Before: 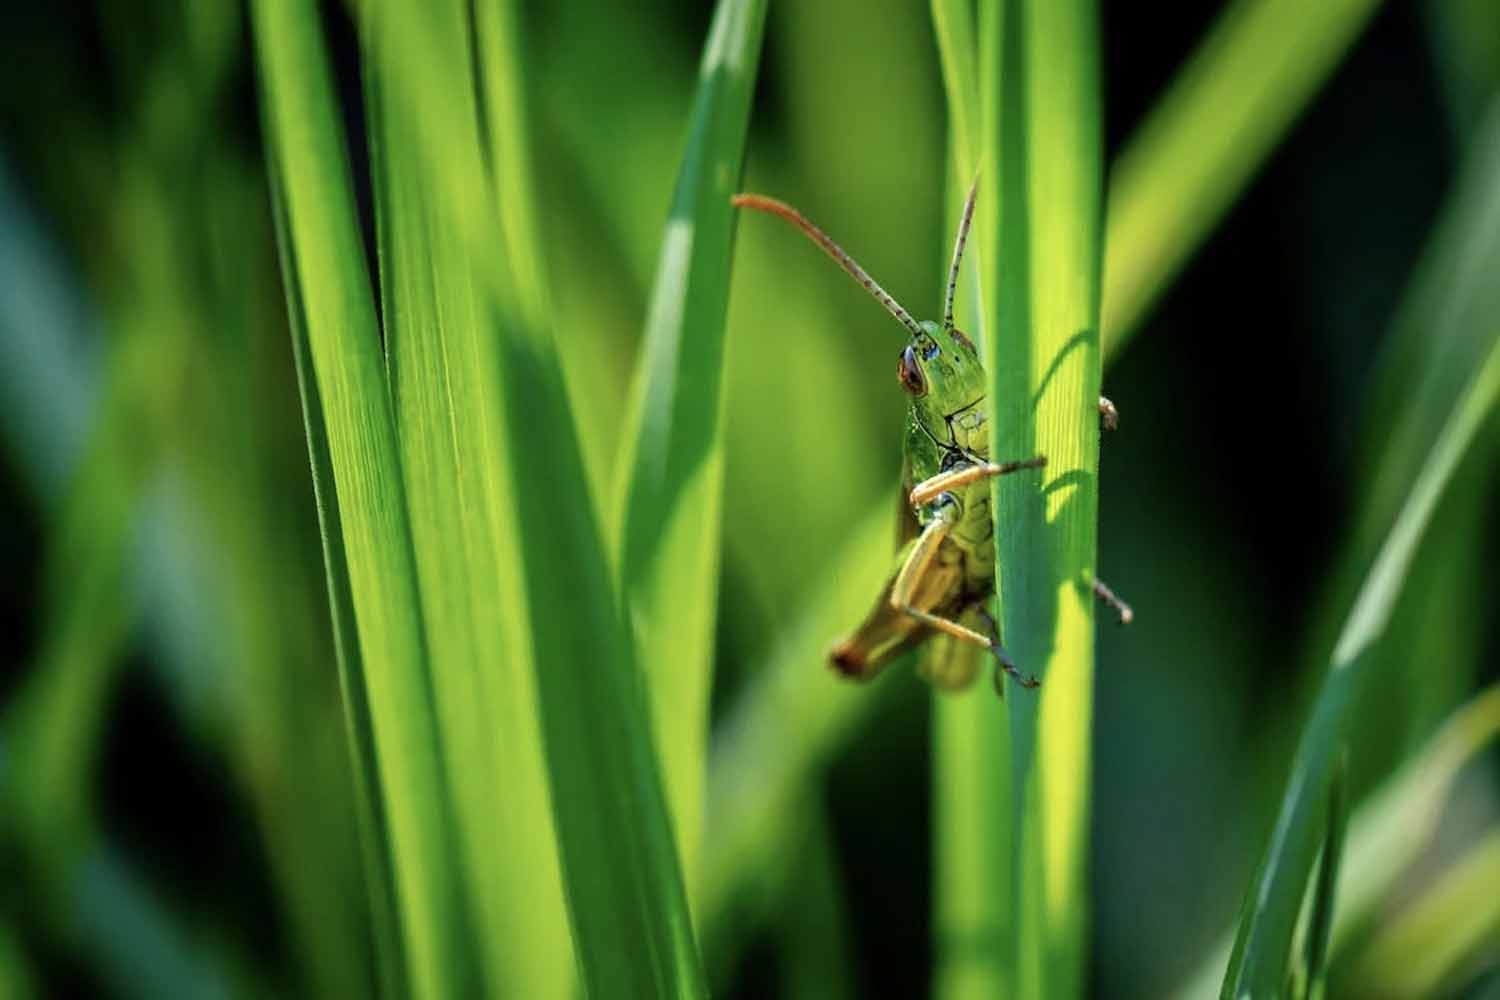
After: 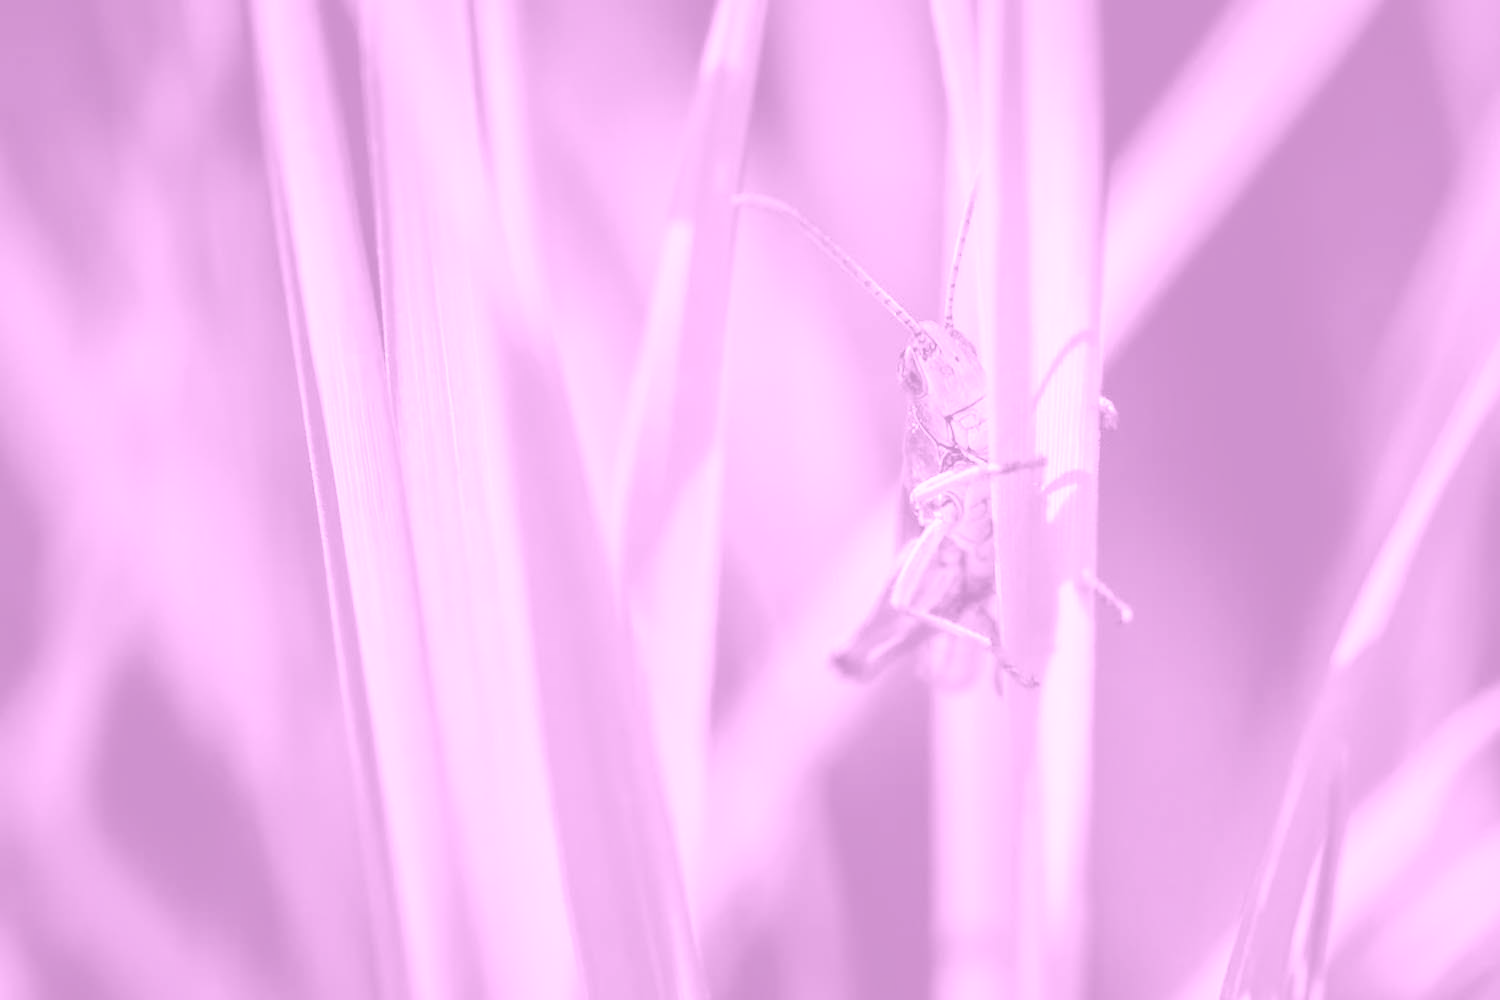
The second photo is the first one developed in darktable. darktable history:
exposure: black level correction 0, exposure 0.7 EV, compensate exposure bias true, compensate highlight preservation false
white balance: emerald 1
colorize: hue 331.2°, saturation 69%, source mix 30.28%, lightness 69.02%, version 1
